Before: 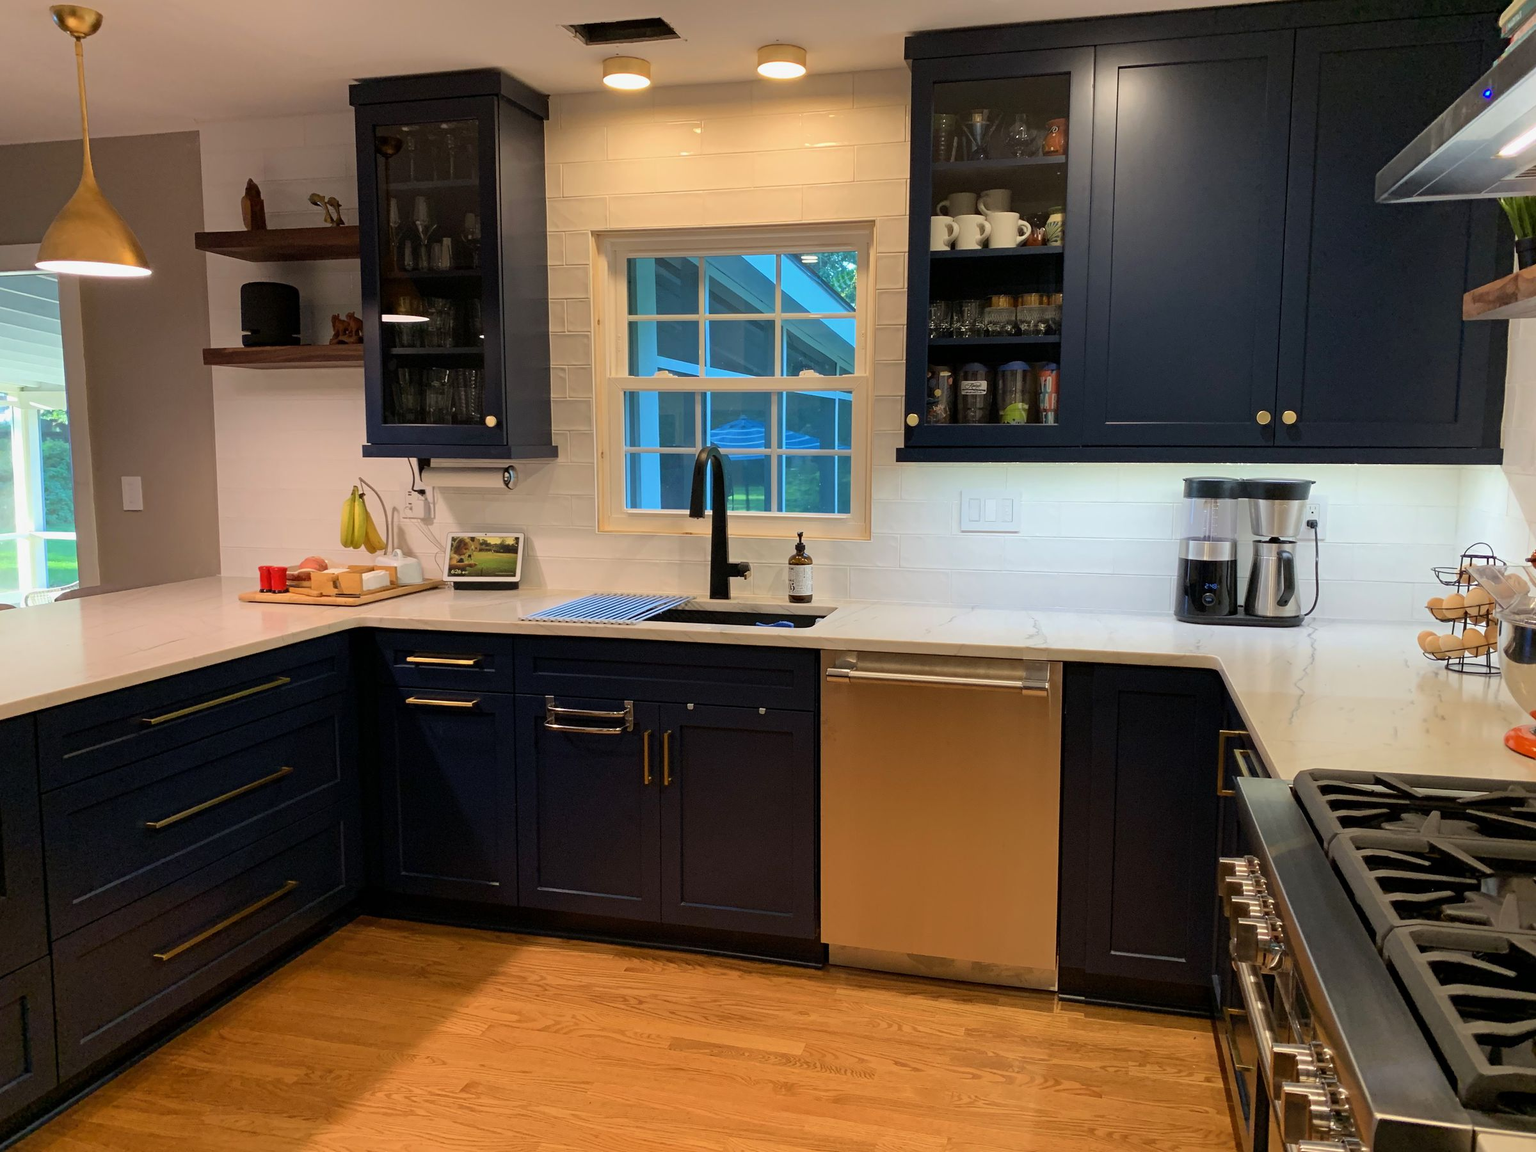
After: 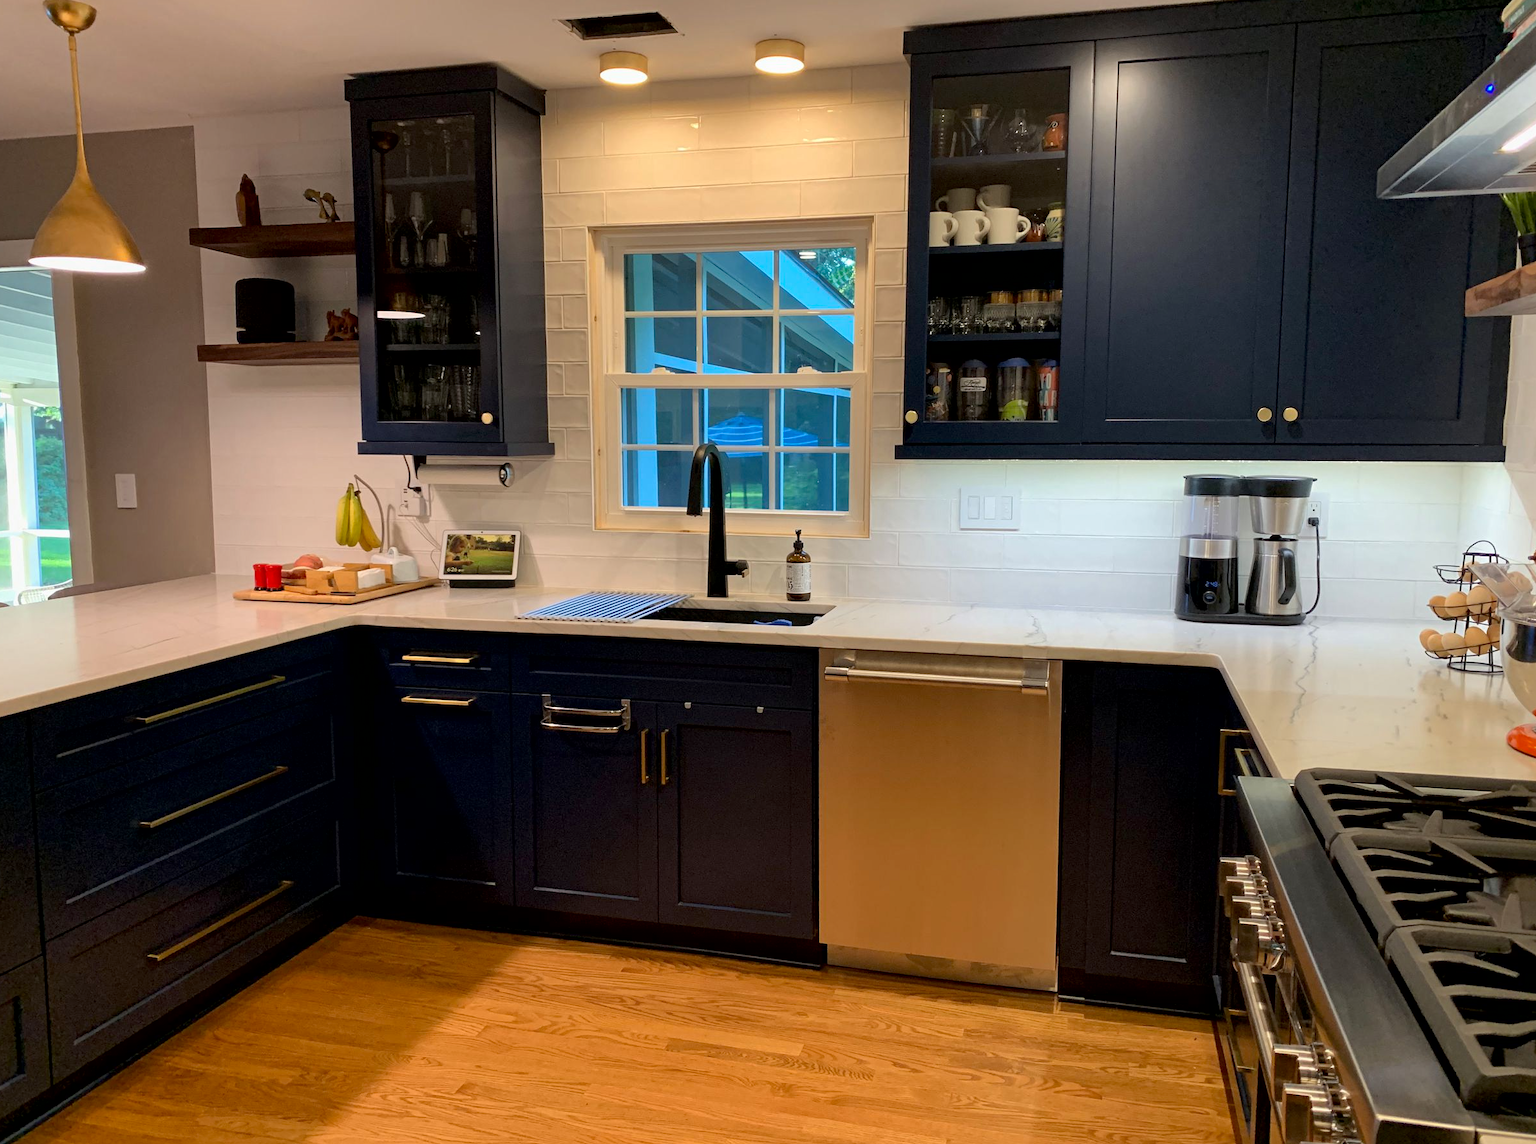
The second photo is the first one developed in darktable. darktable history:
local contrast: mode bilateral grid, contrast 20, coarseness 49, detail 119%, midtone range 0.2
crop: left 0.469%, top 0.526%, right 0.14%, bottom 0.732%
